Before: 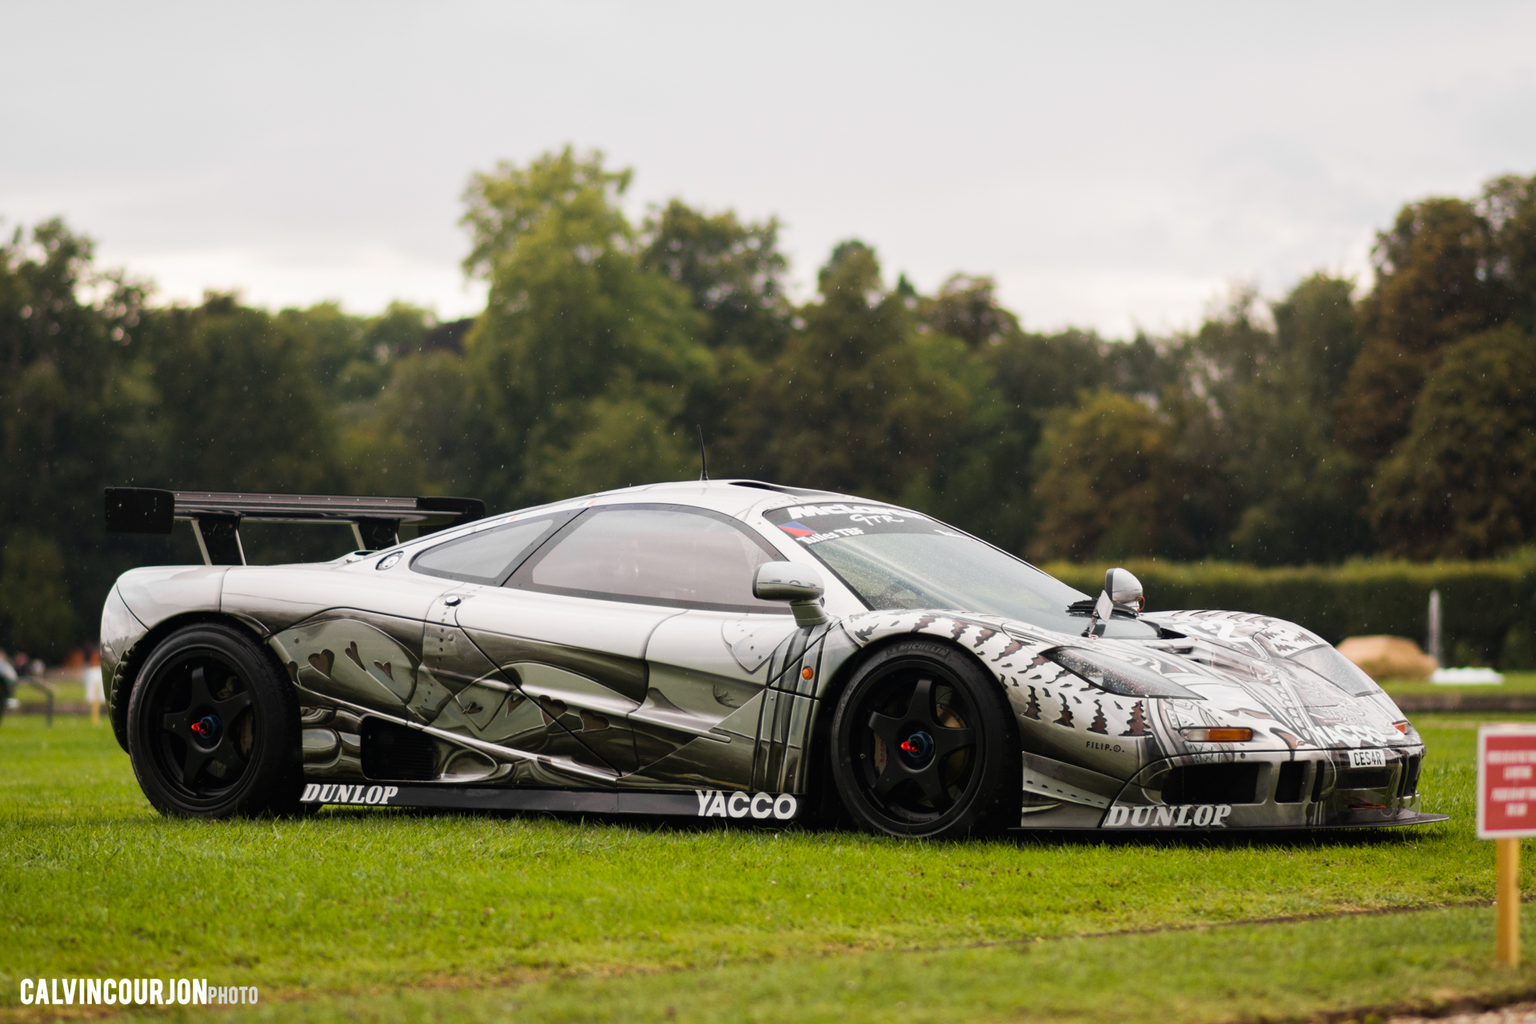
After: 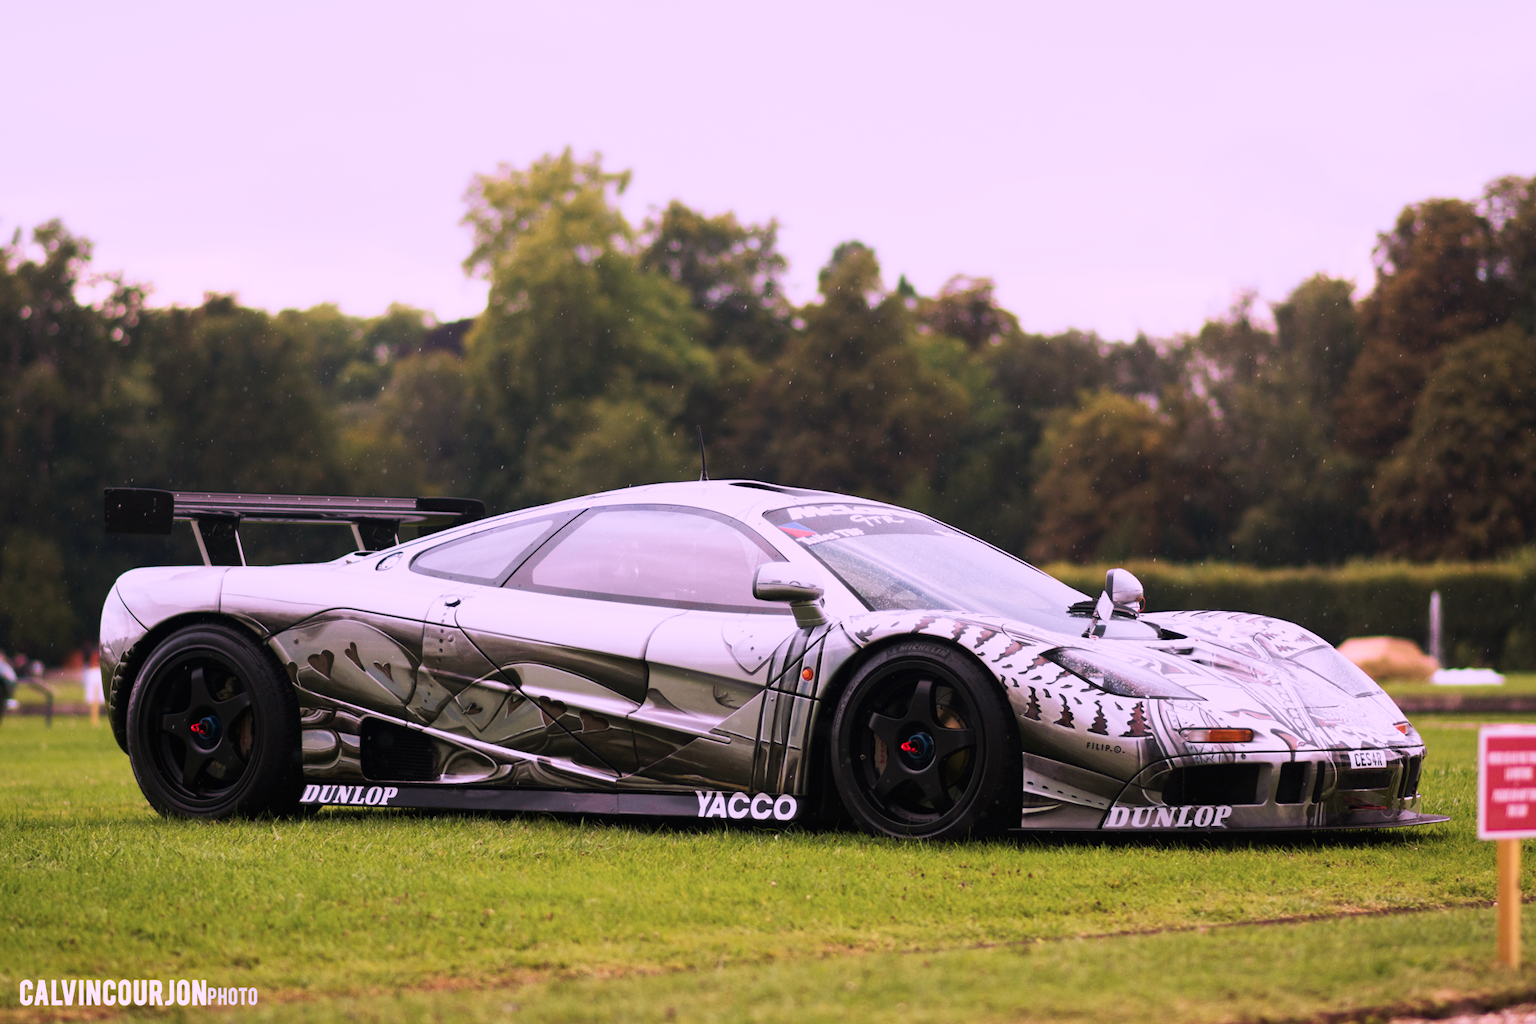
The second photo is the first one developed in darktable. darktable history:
crop: left 0.063%
color correction: highlights a* 16.17, highlights b* -20.48
tone curve: curves: ch0 [(0, 0) (0.003, 0.002) (0.011, 0.009) (0.025, 0.021) (0.044, 0.037) (0.069, 0.058) (0.1, 0.084) (0.136, 0.114) (0.177, 0.149) (0.224, 0.188) (0.277, 0.232) (0.335, 0.281) (0.399, 0.341) (0.468, 0.416) (0.543, 0.496) (0.623, 0.574) (0.709, 0.659) (0.801, 0.754) (0.898, 0.876) (1, 1)], preserve colors none
velvia: on, module defaults
base curve: curves: ch0 [(0, 0) (0.088, 0.125) (0.176, 0.251) (0.354, 0.501) (0.613, 0.749) (1, 0.877)], preserve colors none
